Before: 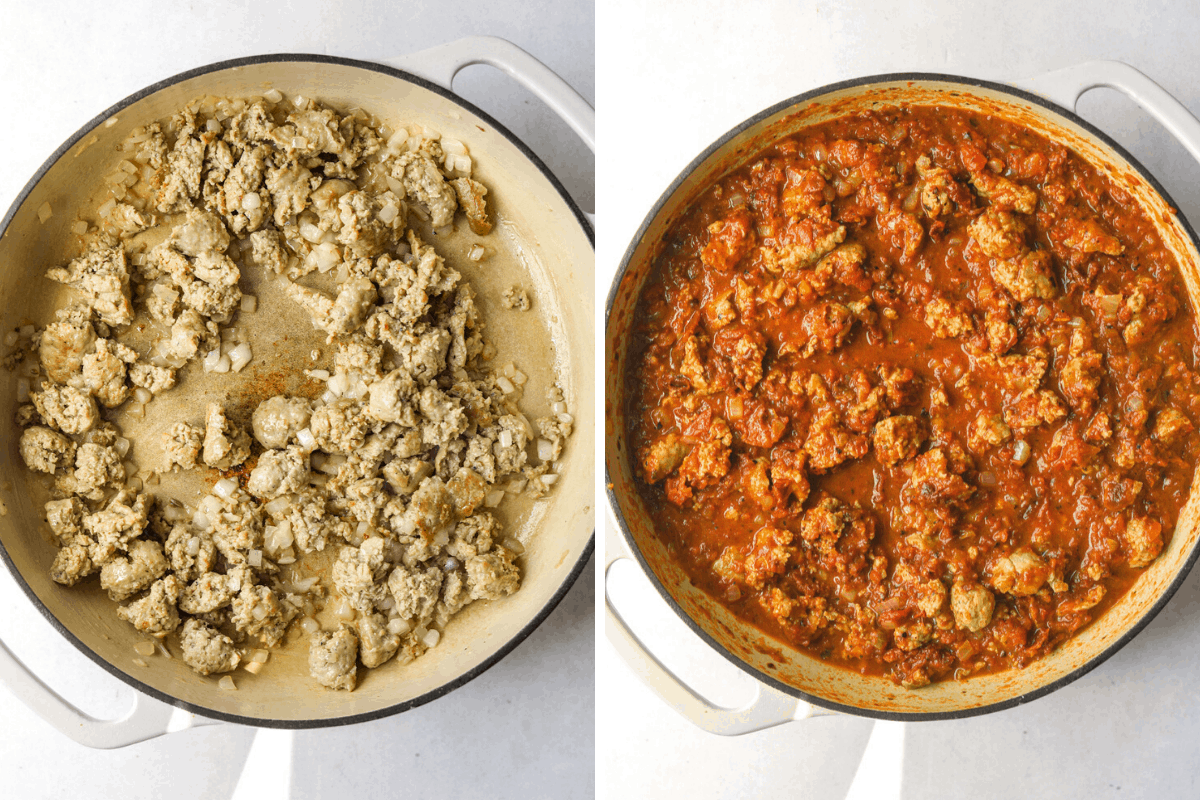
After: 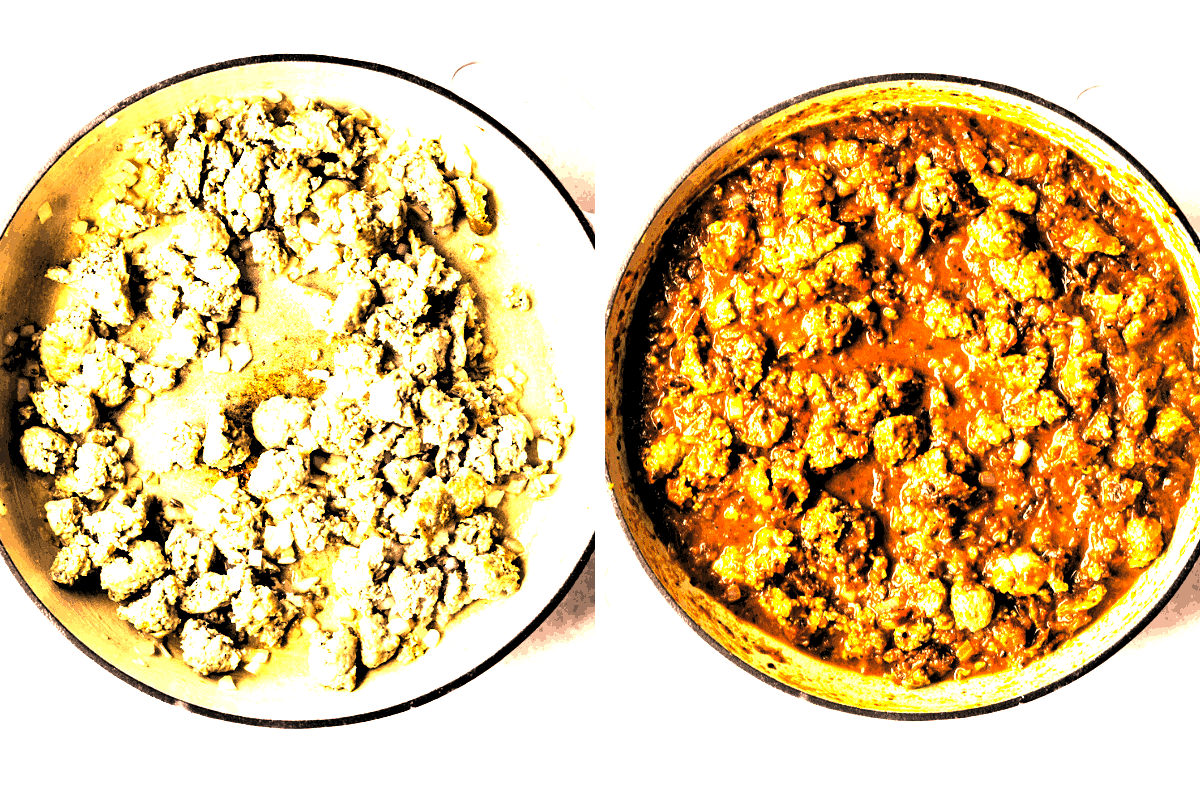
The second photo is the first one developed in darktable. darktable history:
color correction: highlights a* 20.38, highlights b* 19.64
levels: levels [0.514, 0.759, 1]
exposure: black level correction 0, exposure 2.116 EV, compensate exposure bias true, compensate highlight preservation false
